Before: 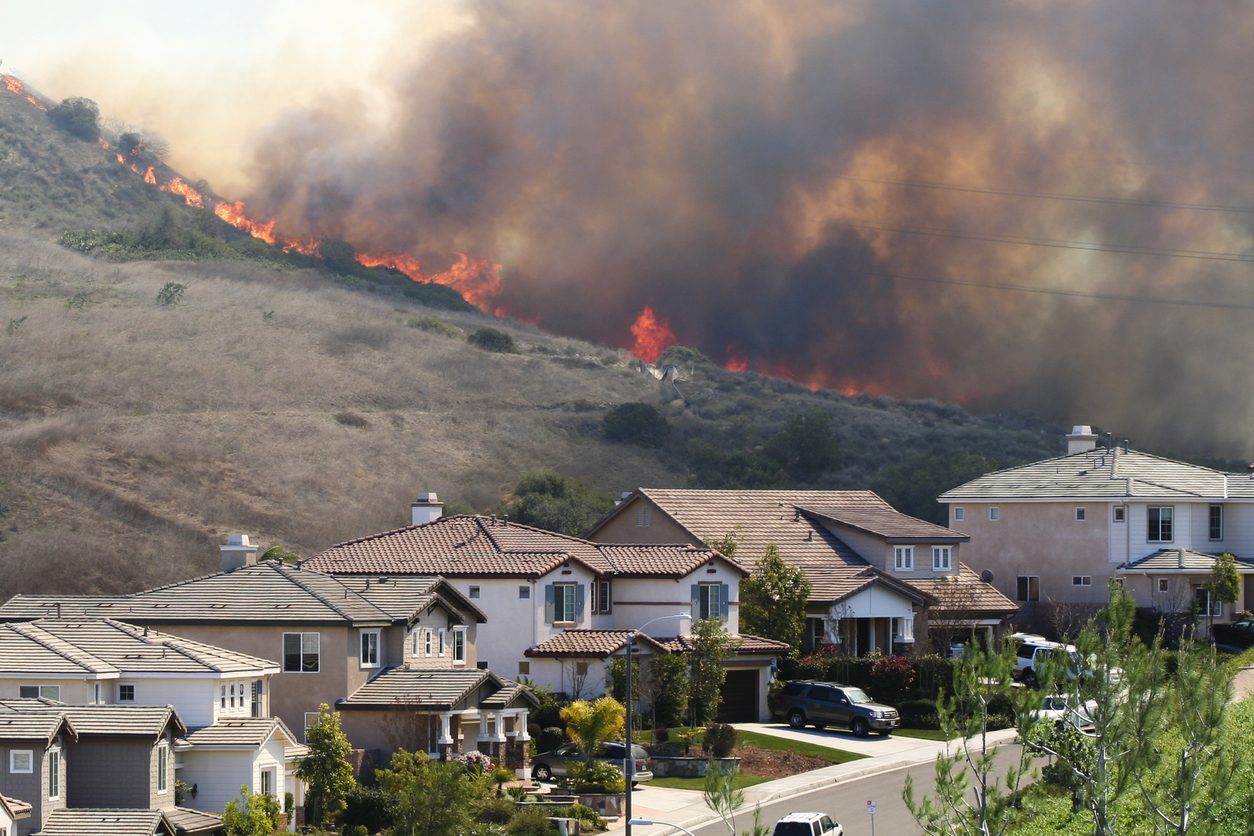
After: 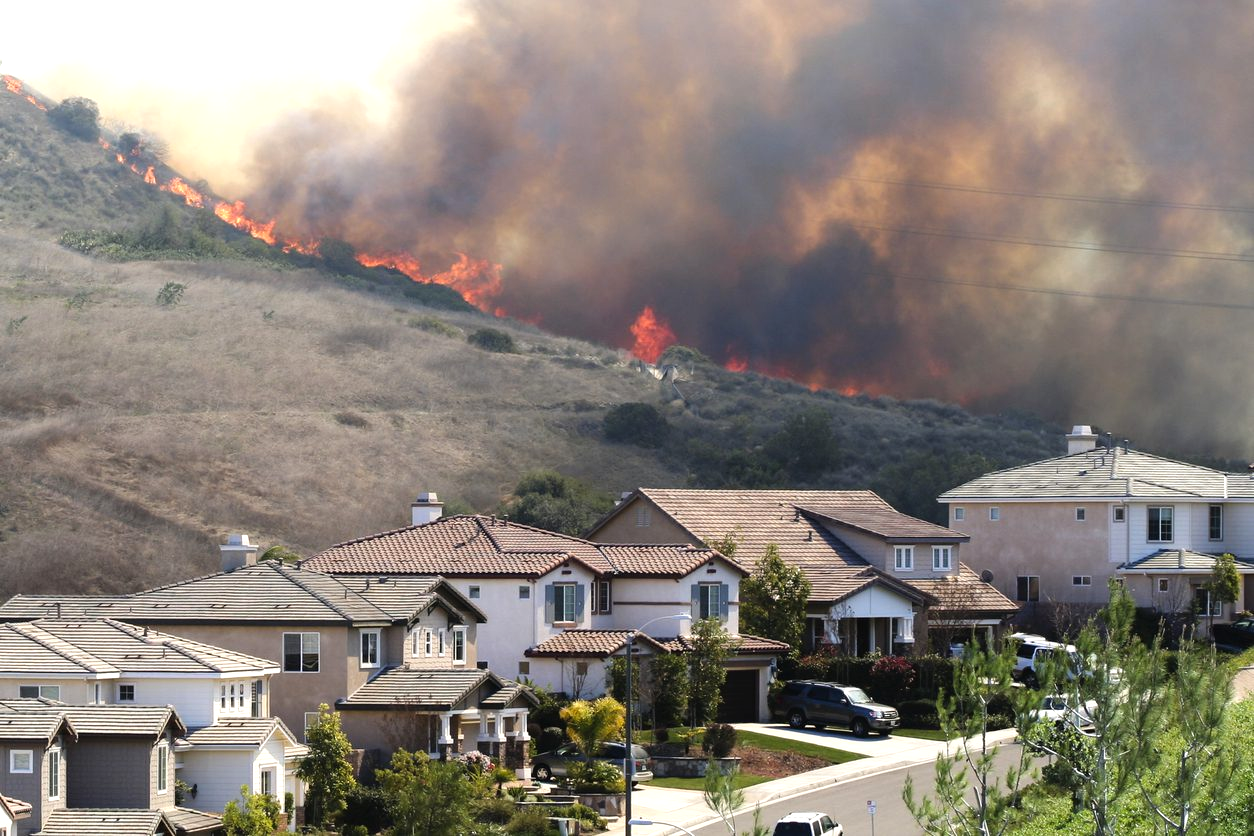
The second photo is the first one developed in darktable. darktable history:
tone equalizer: -8 EV -0.383 EV, -7 EV -0.395 EV, -6 EV -0.318 EV, -5 EV -0.248 EV, -3 EV 0.228 EV, -2 EV 0.345 EV, -1 EV 0.373 EV, +0 EV 0.442 EV, luminance estimator HSV value / RGB max
